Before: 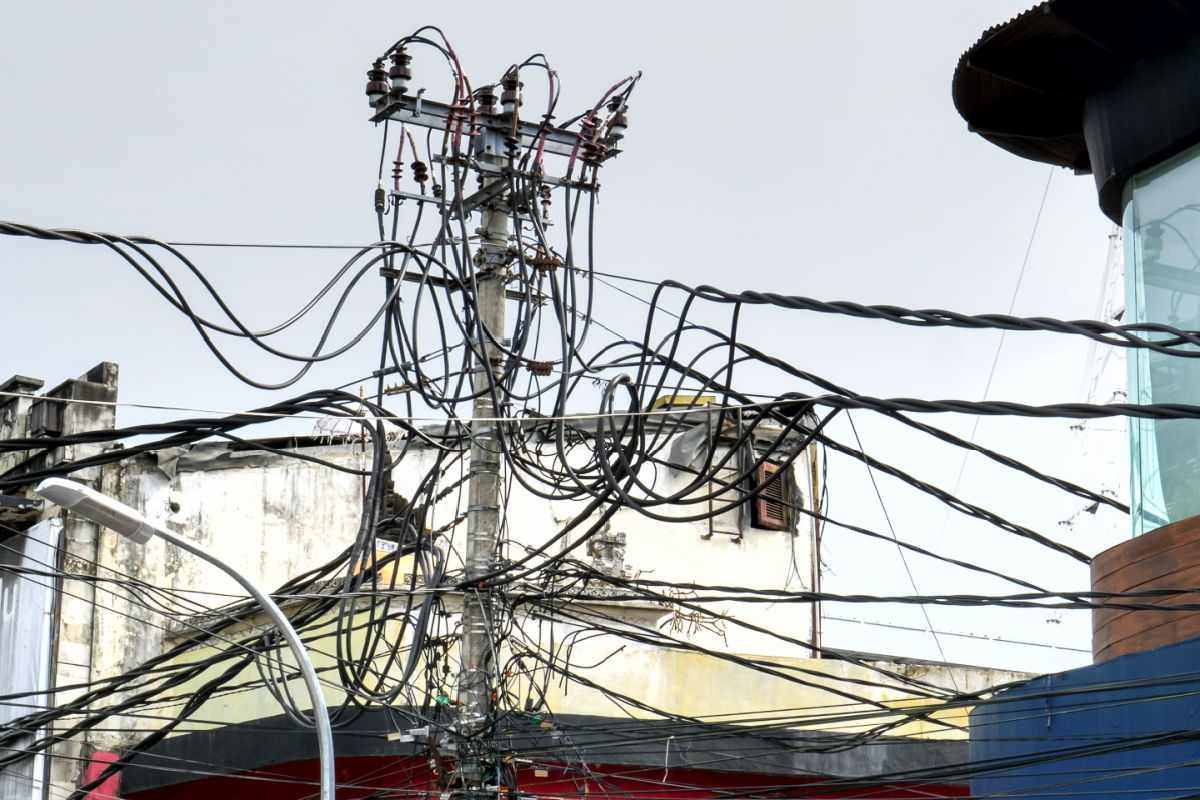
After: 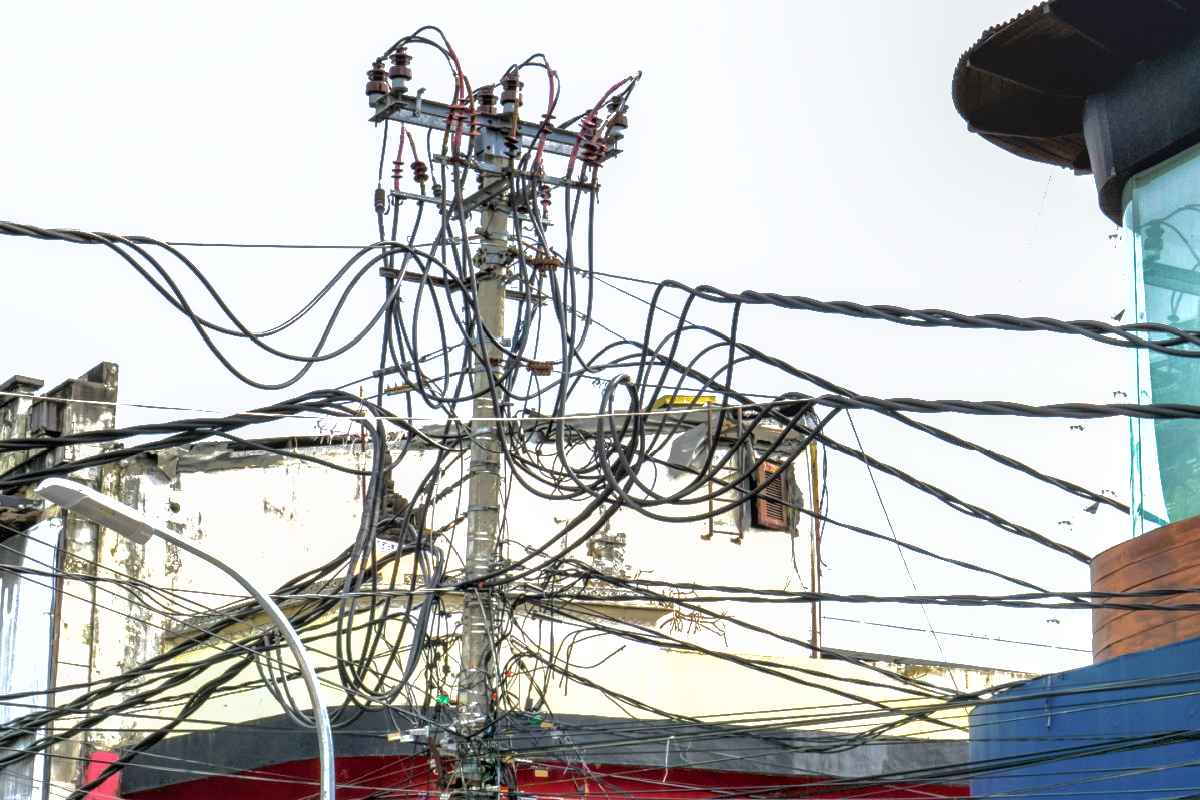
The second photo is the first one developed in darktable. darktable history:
exposure: black level correction 0, exposure 0.691 EV, compensate highlight preservation false
local contrast: on, module defaults
shadows and highlights: shadows 39.57, highlights -59.89
velvia: on, module defaults
